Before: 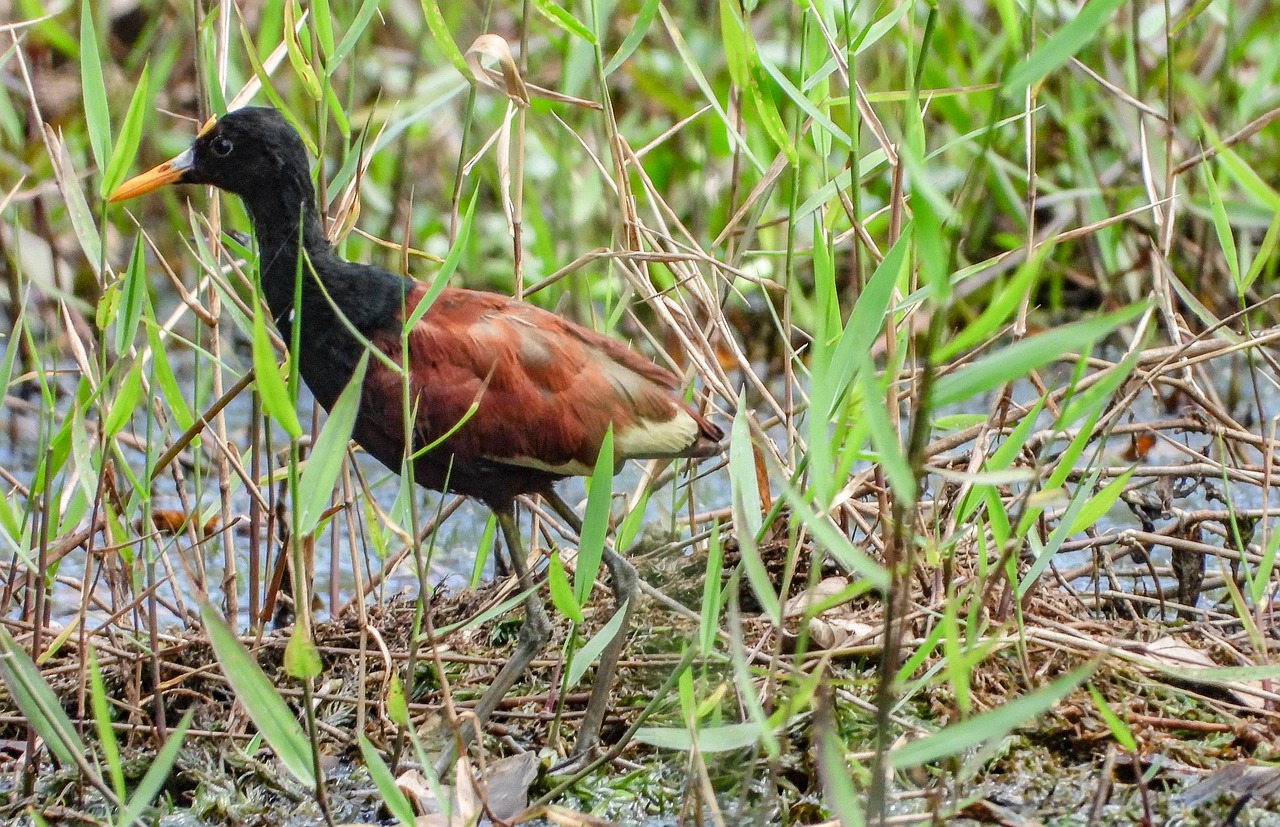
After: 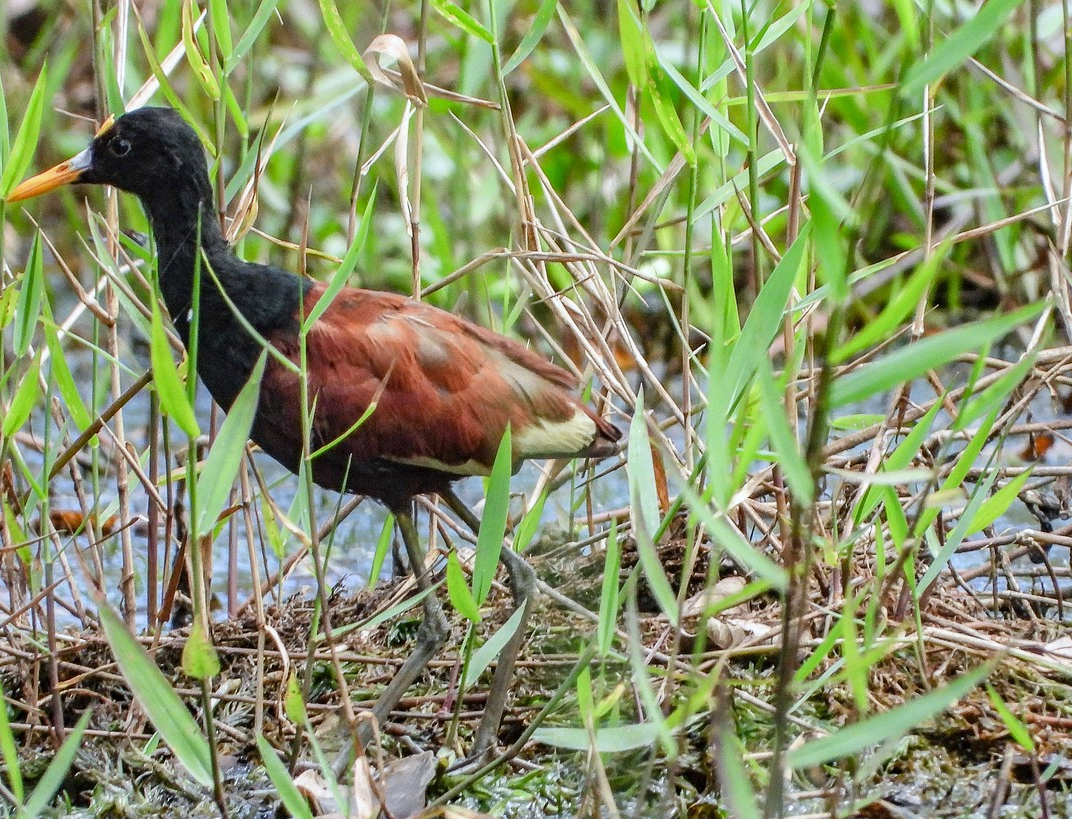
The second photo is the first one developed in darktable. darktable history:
crop: left 8.026%, right 7.374%
white balance: red 0.974, blue 1.044
